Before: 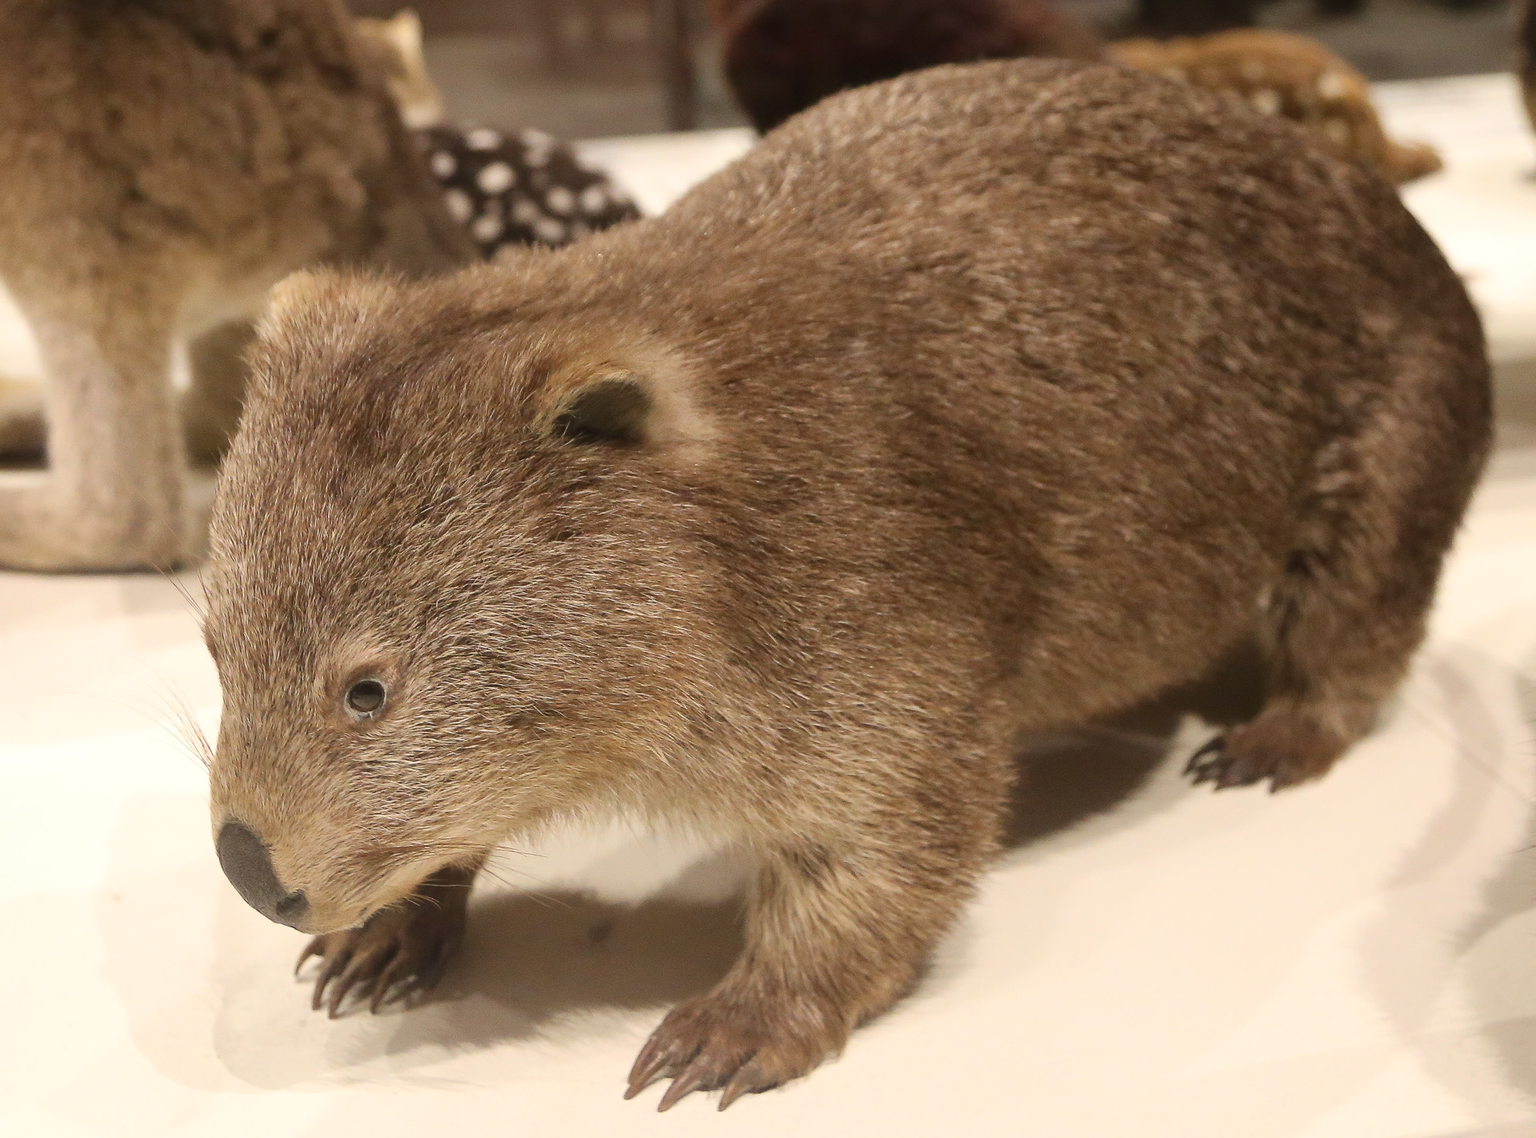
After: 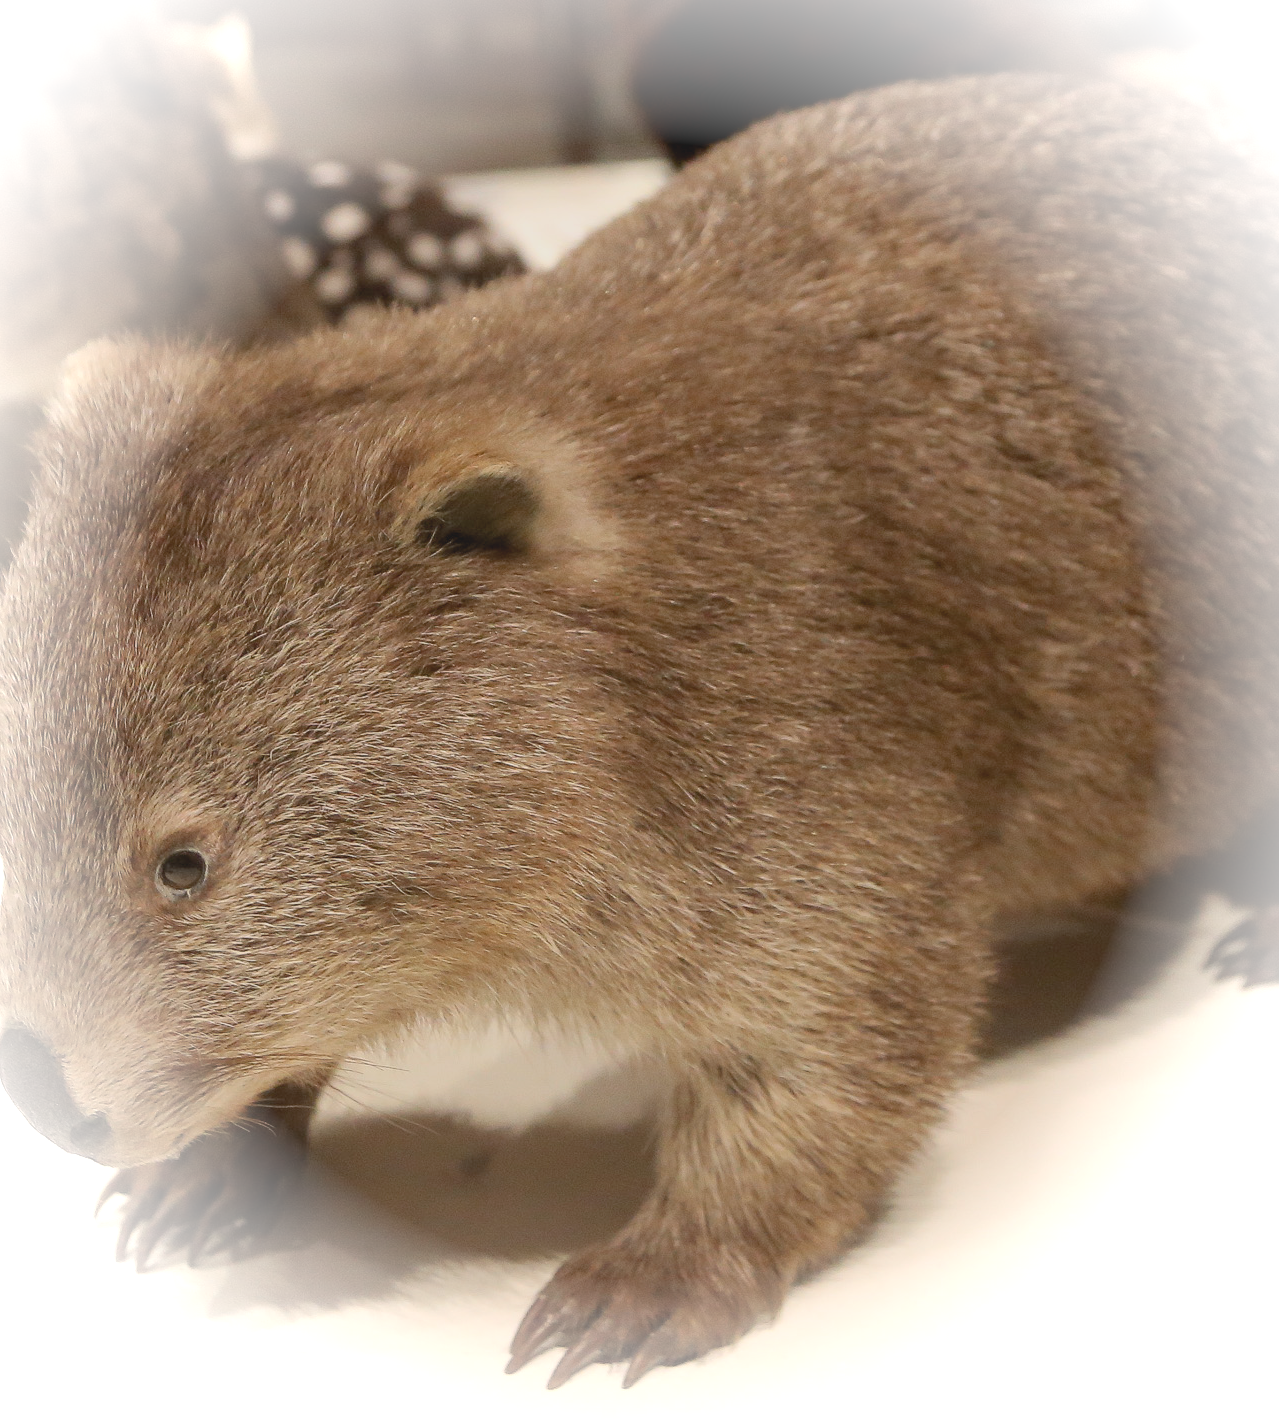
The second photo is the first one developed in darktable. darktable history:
vignetting: brightness 0.991, saturation -0.491, automatic ratio true
color balance rgb: shadows lift › hue 86.89°, global offset › luminance -0.88%, perceptual saturation grading › global saturation 0.939%
contrast brightness saturation: contrast -0.139, brightness 0.041, saturation -0.127
crop and rotate: left 14.341%, right 18.994%
